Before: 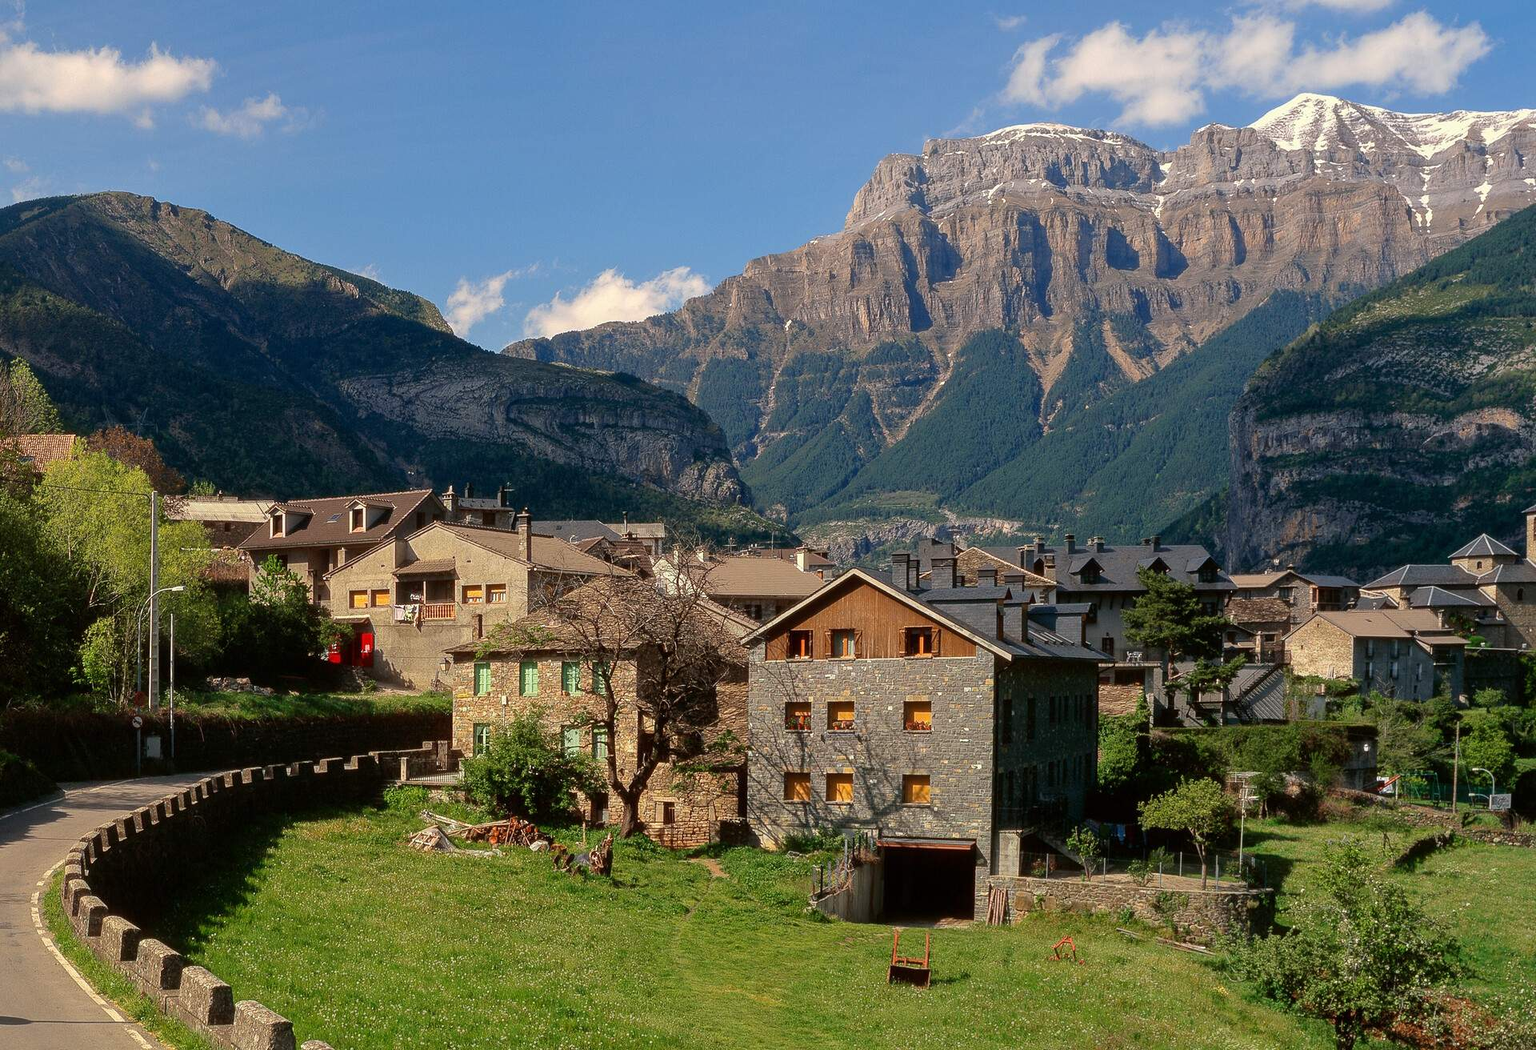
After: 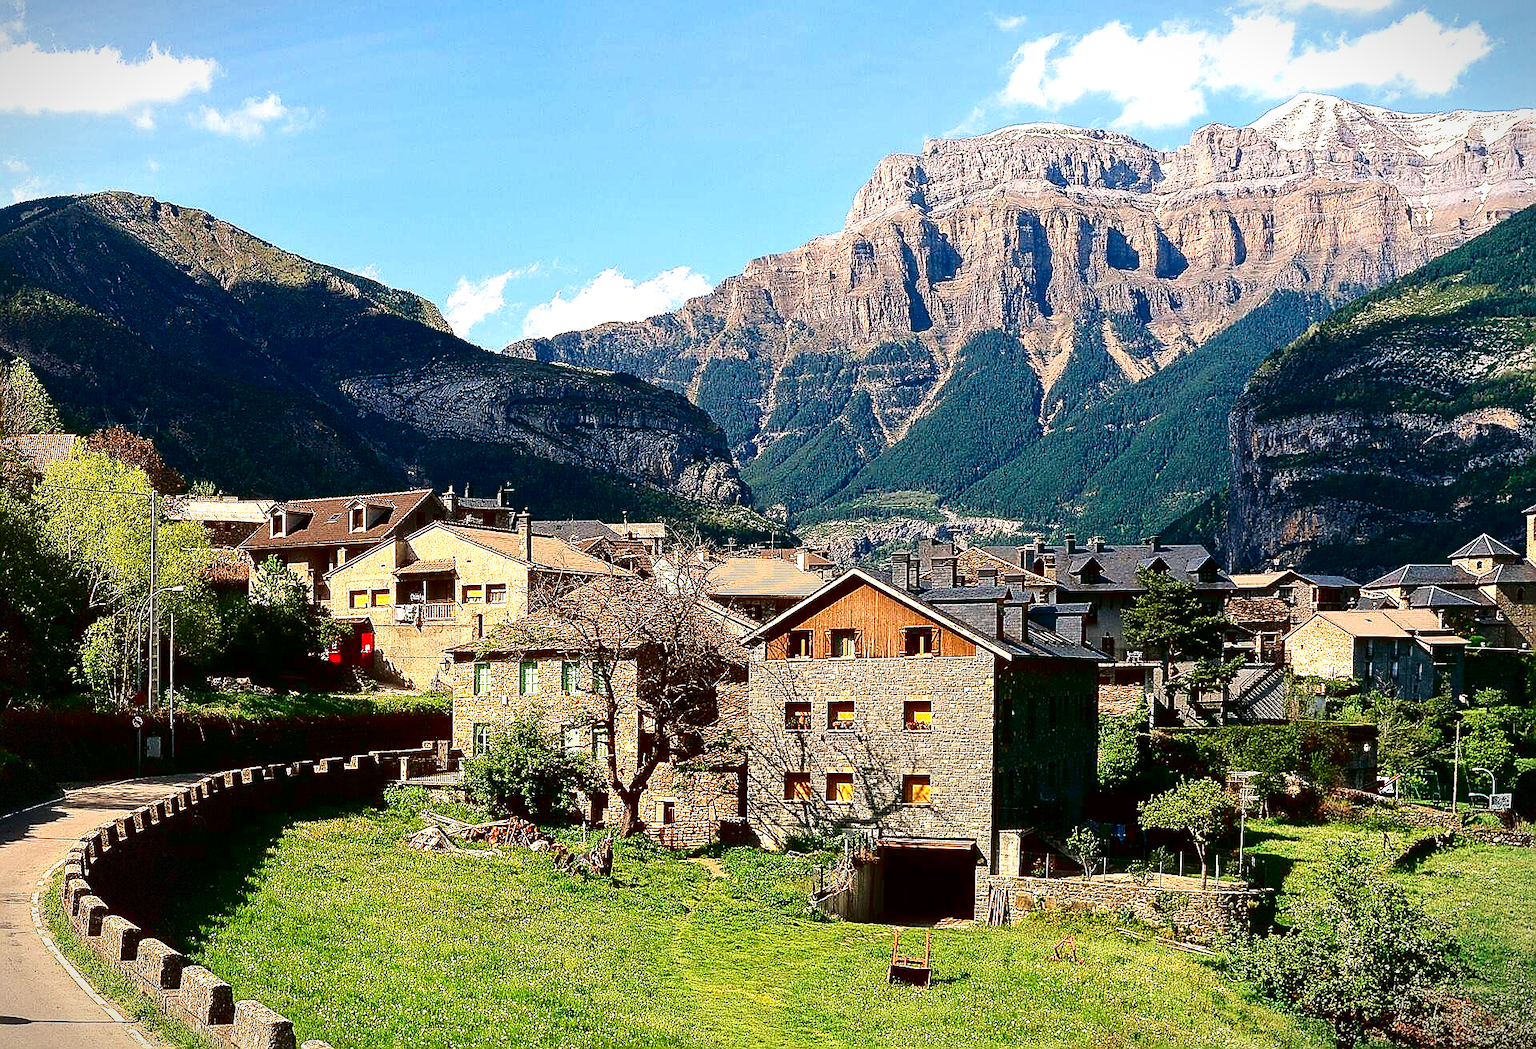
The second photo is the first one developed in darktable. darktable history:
sharpen: radius 1.4, amount 1.25, threshold 0.7
contrast brightness saturation: contrast 0.24, brightness -0.24, saturation 0.14
vignetting: fall-off start 100%, brightness -0.406, saturation -0.3, width/height ratio 1.324, dithering 8-bit output, unbound false
exposure: exposure 1.2 EV, compensate highlight preservation false
velvia: on, module defaults
